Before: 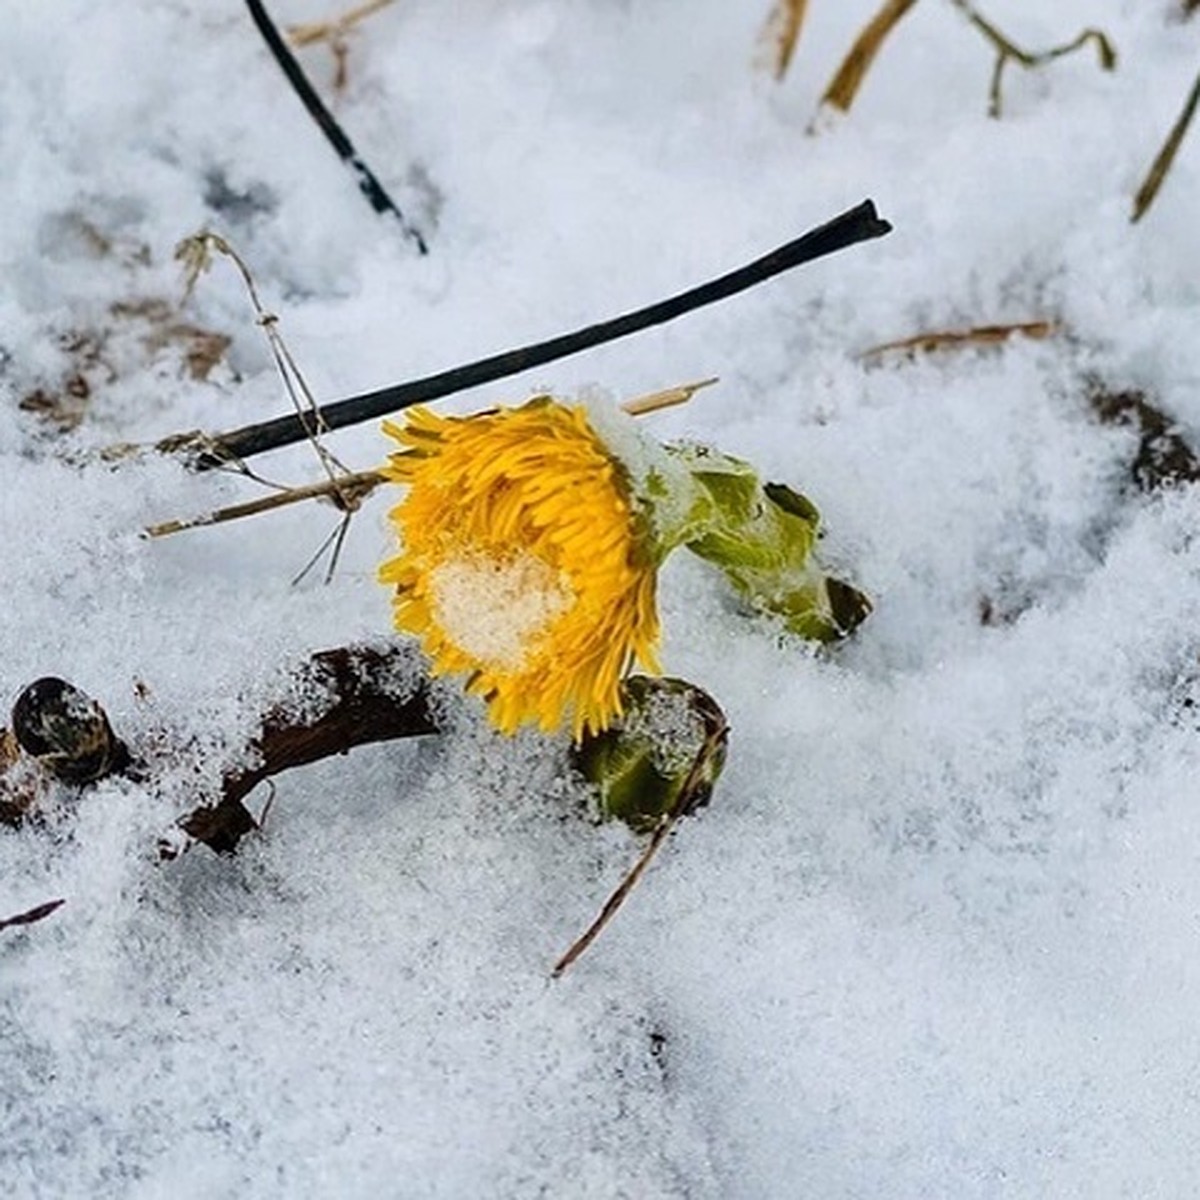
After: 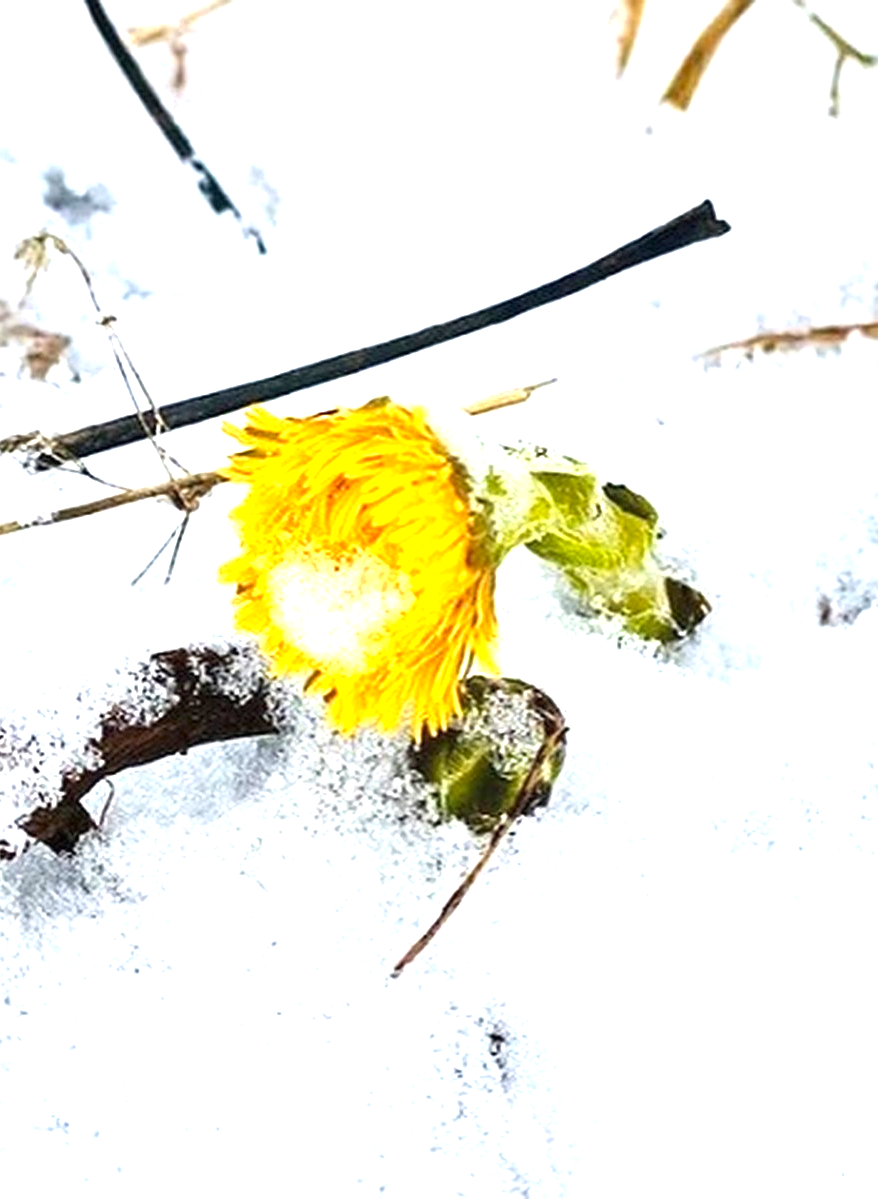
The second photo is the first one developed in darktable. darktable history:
crop: left 13.443%, right 13.31%
color contrast: green-magenta contrast 1.1, blue-yellow contrast 1.1, unbound 0
exposure: black level correction 0, exposure 1.45 EV, compensate exposure bias true, compensate highlight preservation false
